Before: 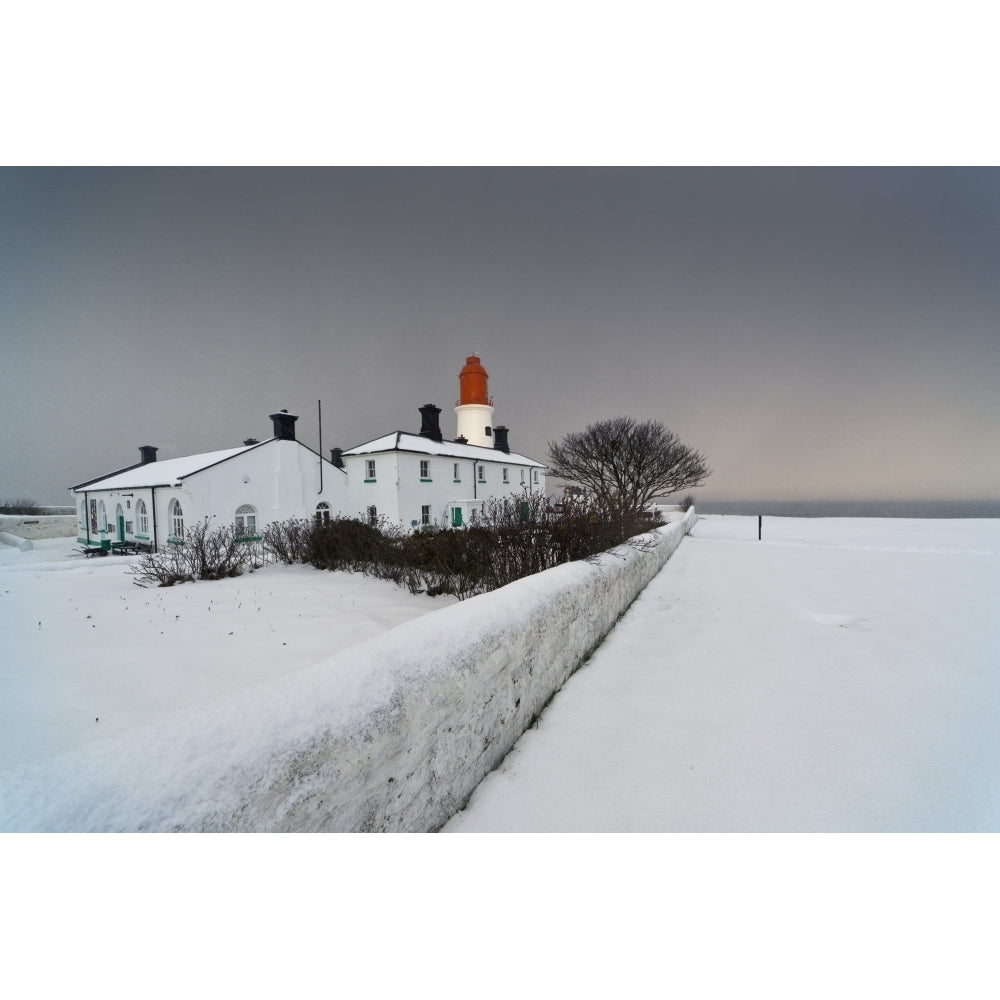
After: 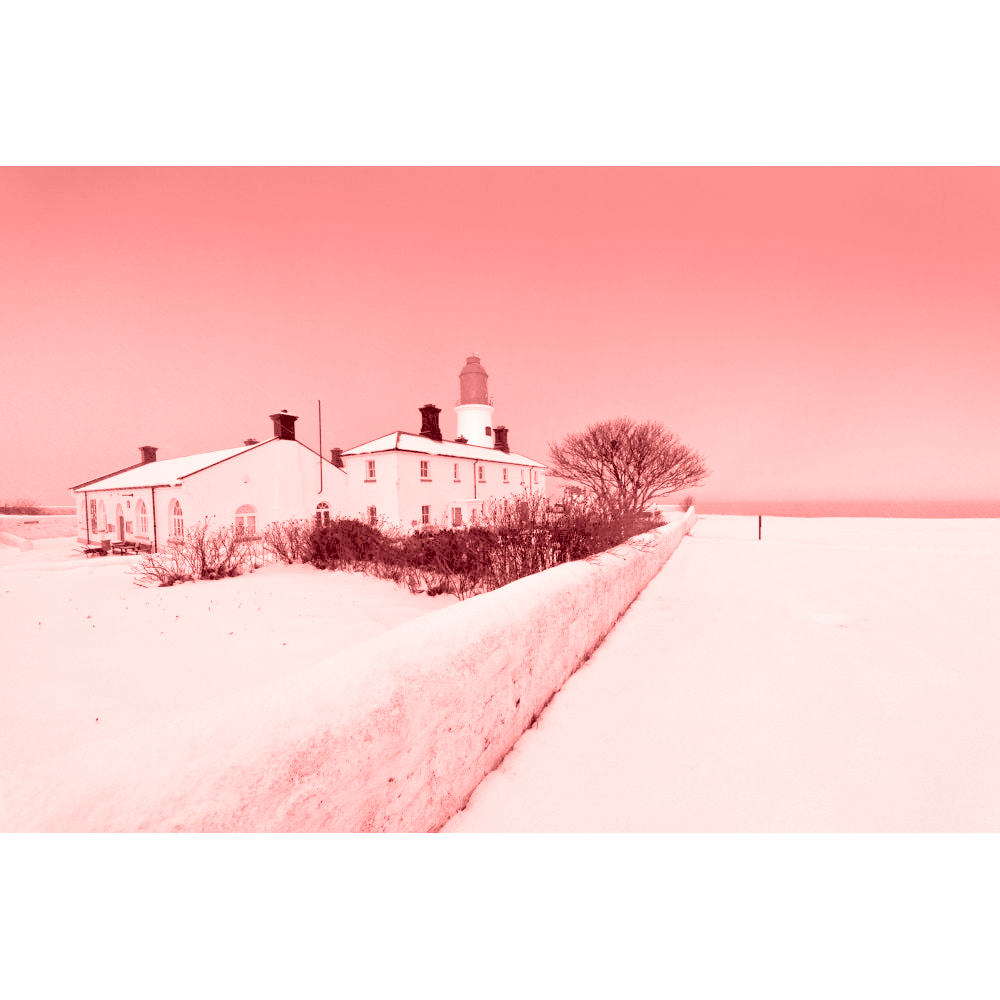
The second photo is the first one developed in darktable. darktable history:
levels: levels [0.072, 0.414, 0.976]
colorize: saturation 60%, source mix 100%
color correction: highlights a* 17.88, highlights b* 18.79
